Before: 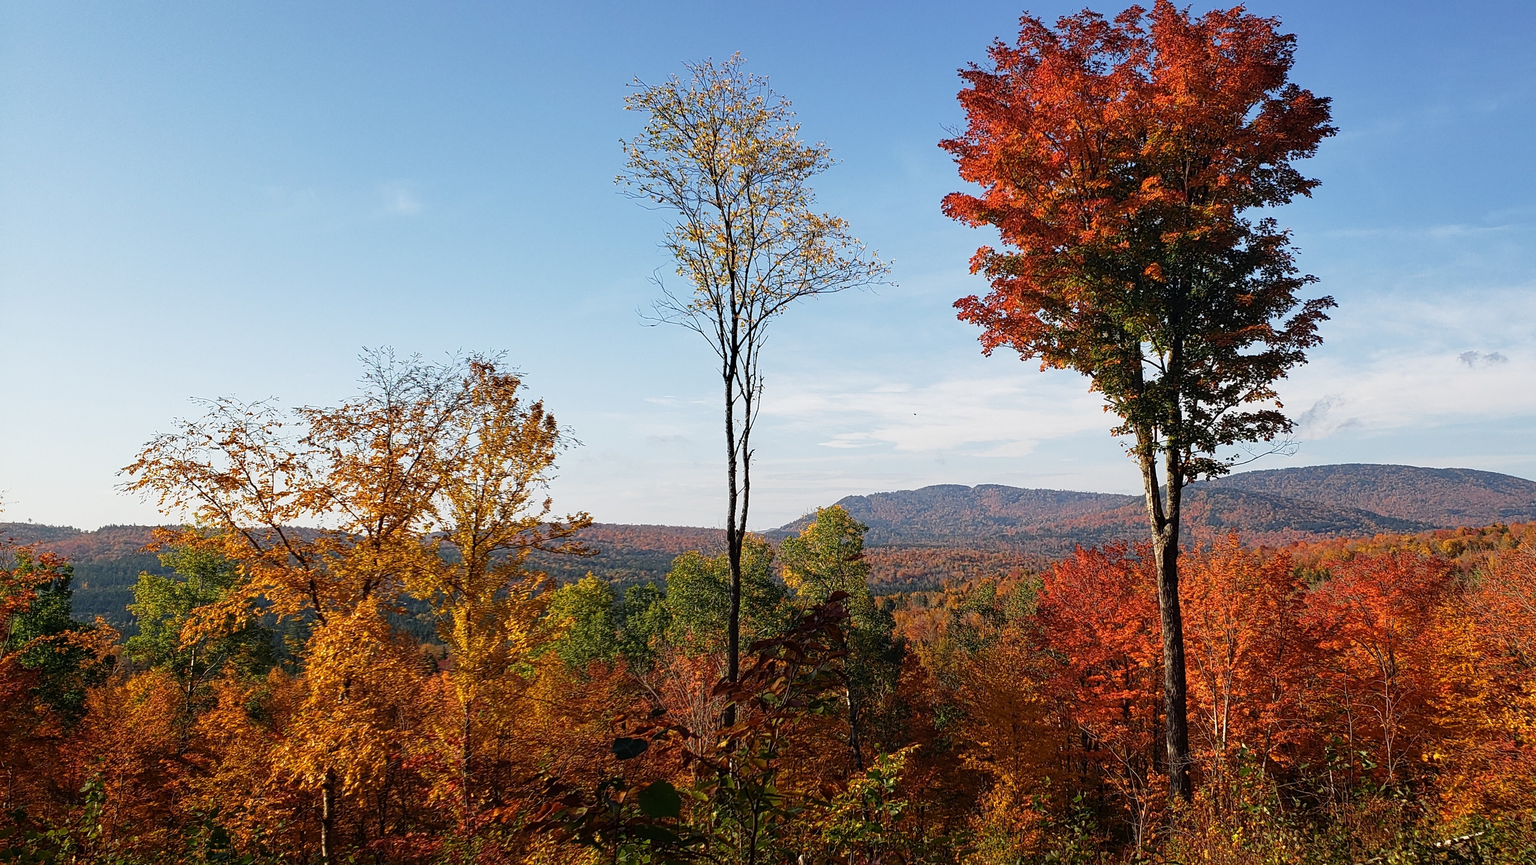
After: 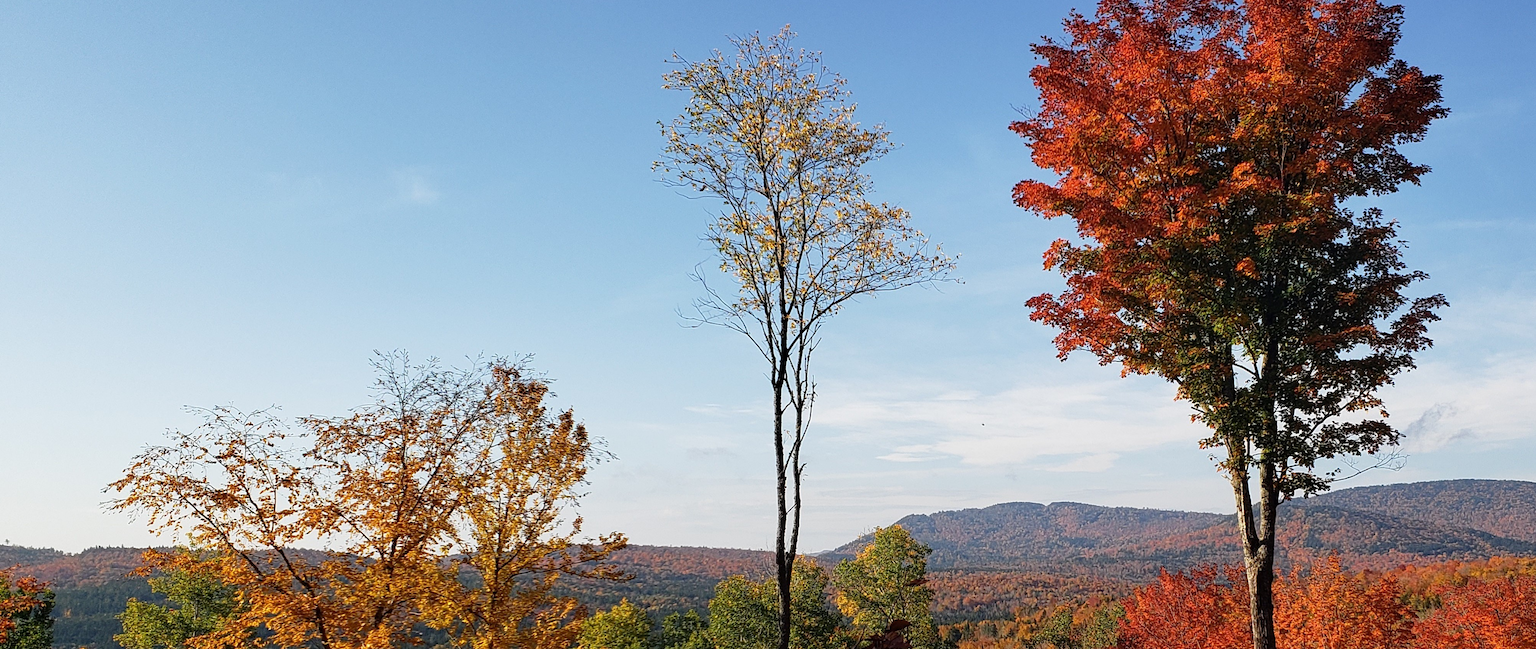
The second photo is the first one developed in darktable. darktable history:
crop: left 1.562%, top 3.438%, right 7.752%, bottom 28.418%
